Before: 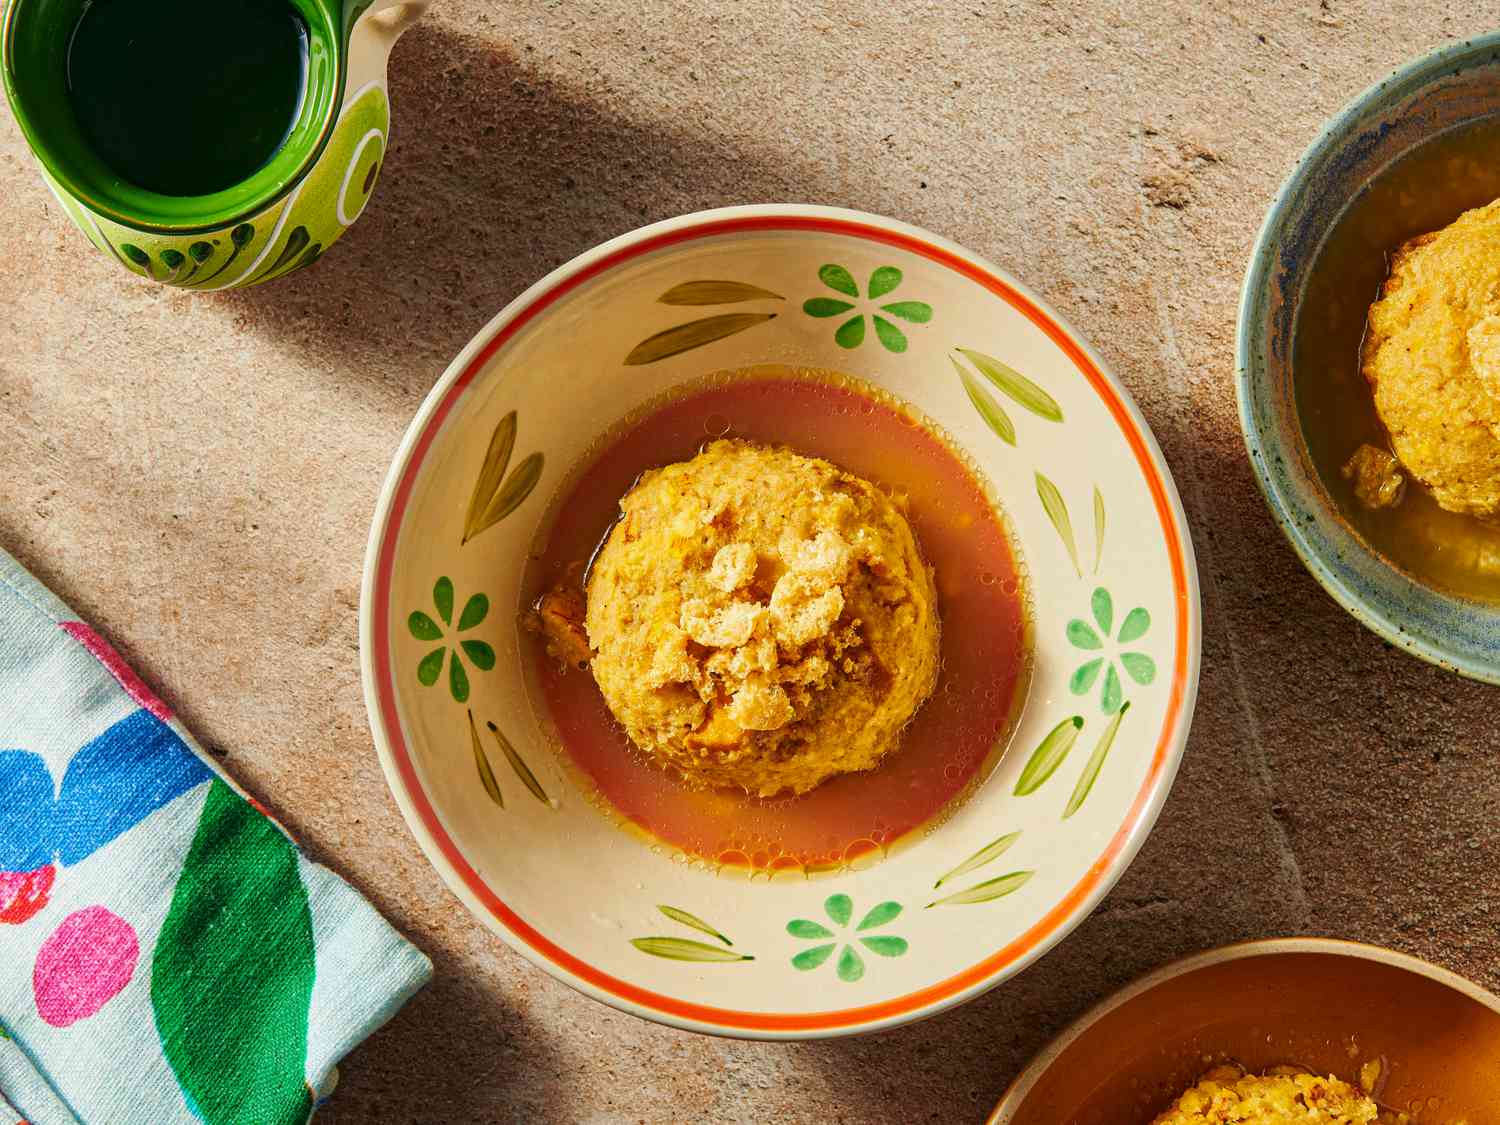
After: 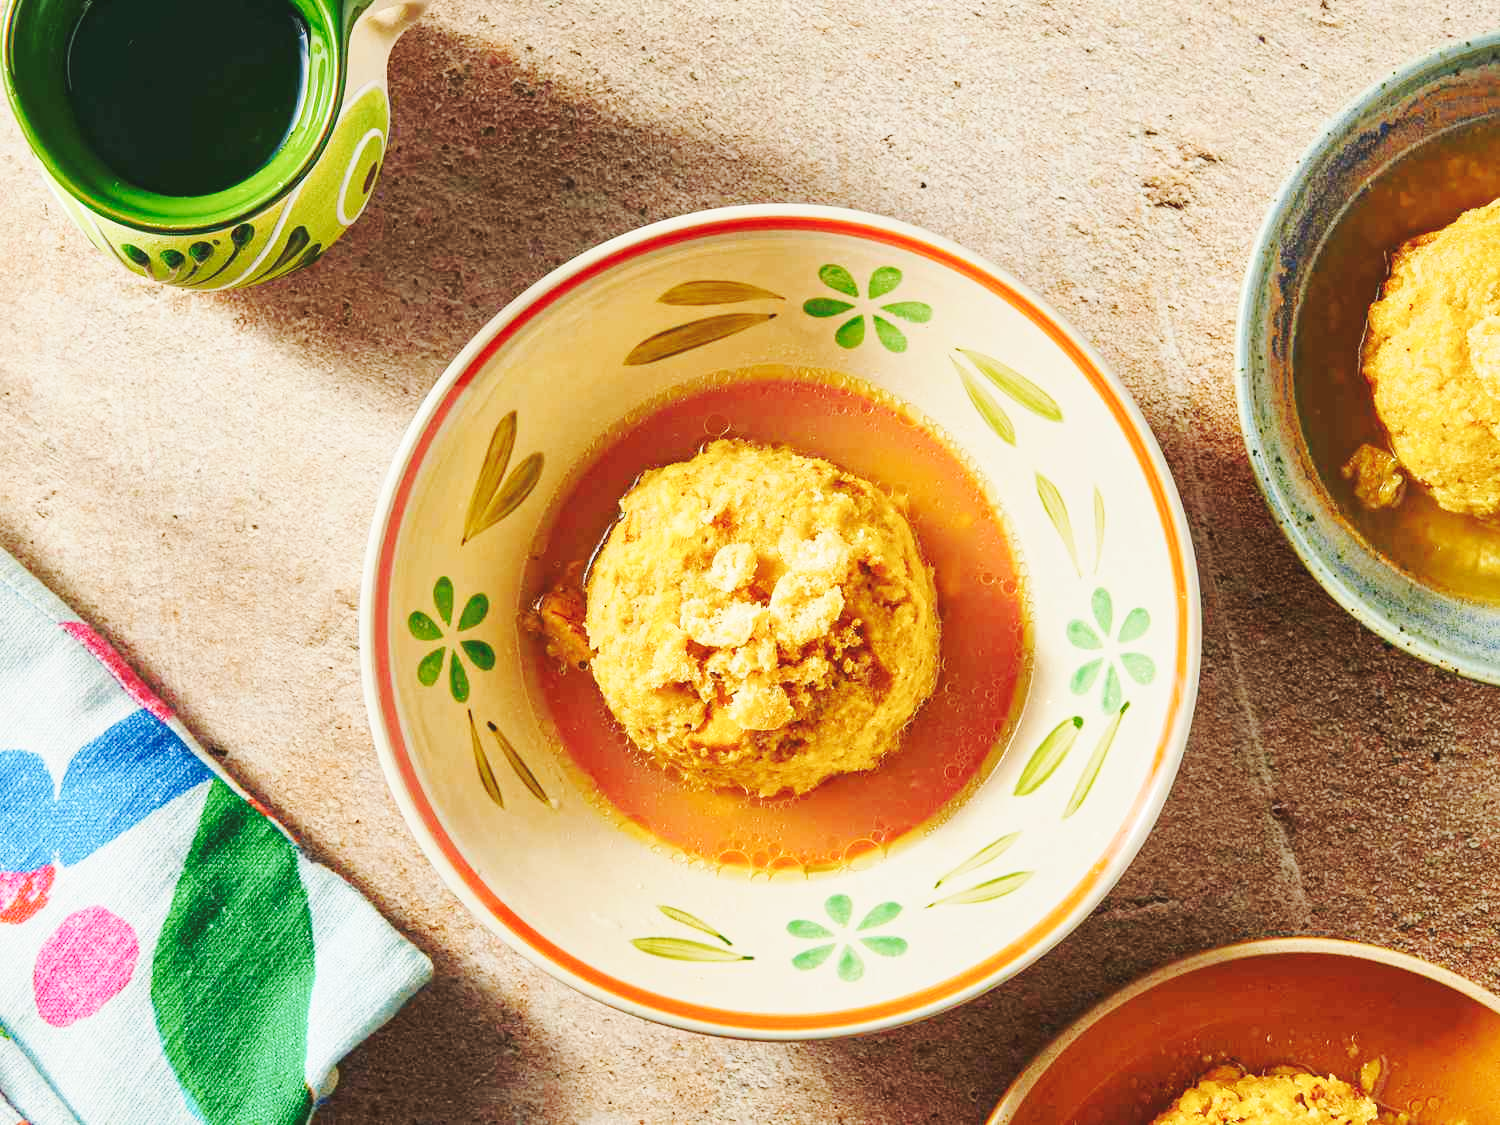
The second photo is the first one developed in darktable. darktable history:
base curve: curves: ch0 [(0, 0.007) (0.028, 0.063) (0.121, 0.311) (0.46, 0.743) (0.859, 0.957) (1, 1)], preserve colors none
tone equalizer: on, module defaults
